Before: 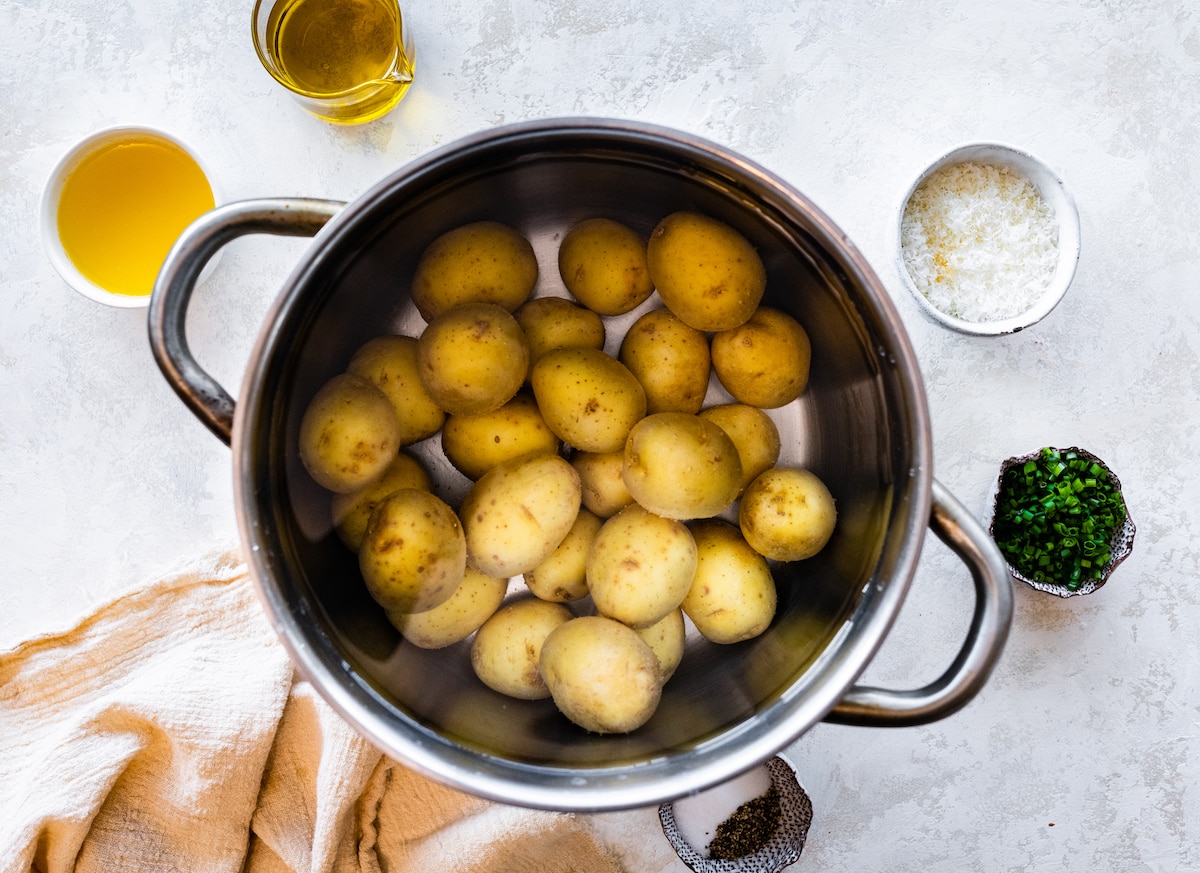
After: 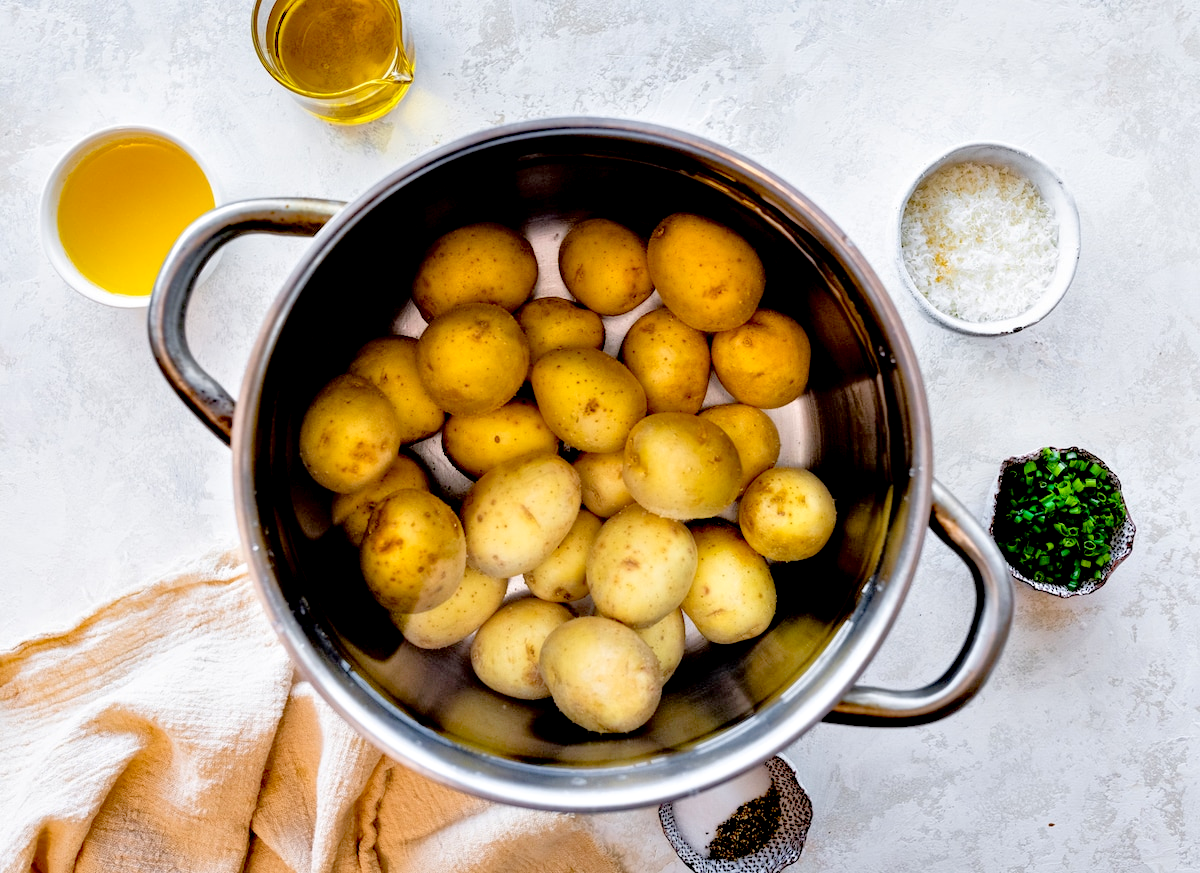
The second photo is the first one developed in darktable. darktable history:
exposure: black level correction 0.016, exposure -0.009 EV, compensate highlight preservation false
tone equalizer: -7 EV 0.15 EV, -6 EV 0.6 EV, -5 EV 1.15 EV, -4 EV 1.33 EV, -3 EV 1.15 EV, -2 EV 0.6 EV, -1 EV 0.15 EV, mask exposure compensation -0.5 EV
